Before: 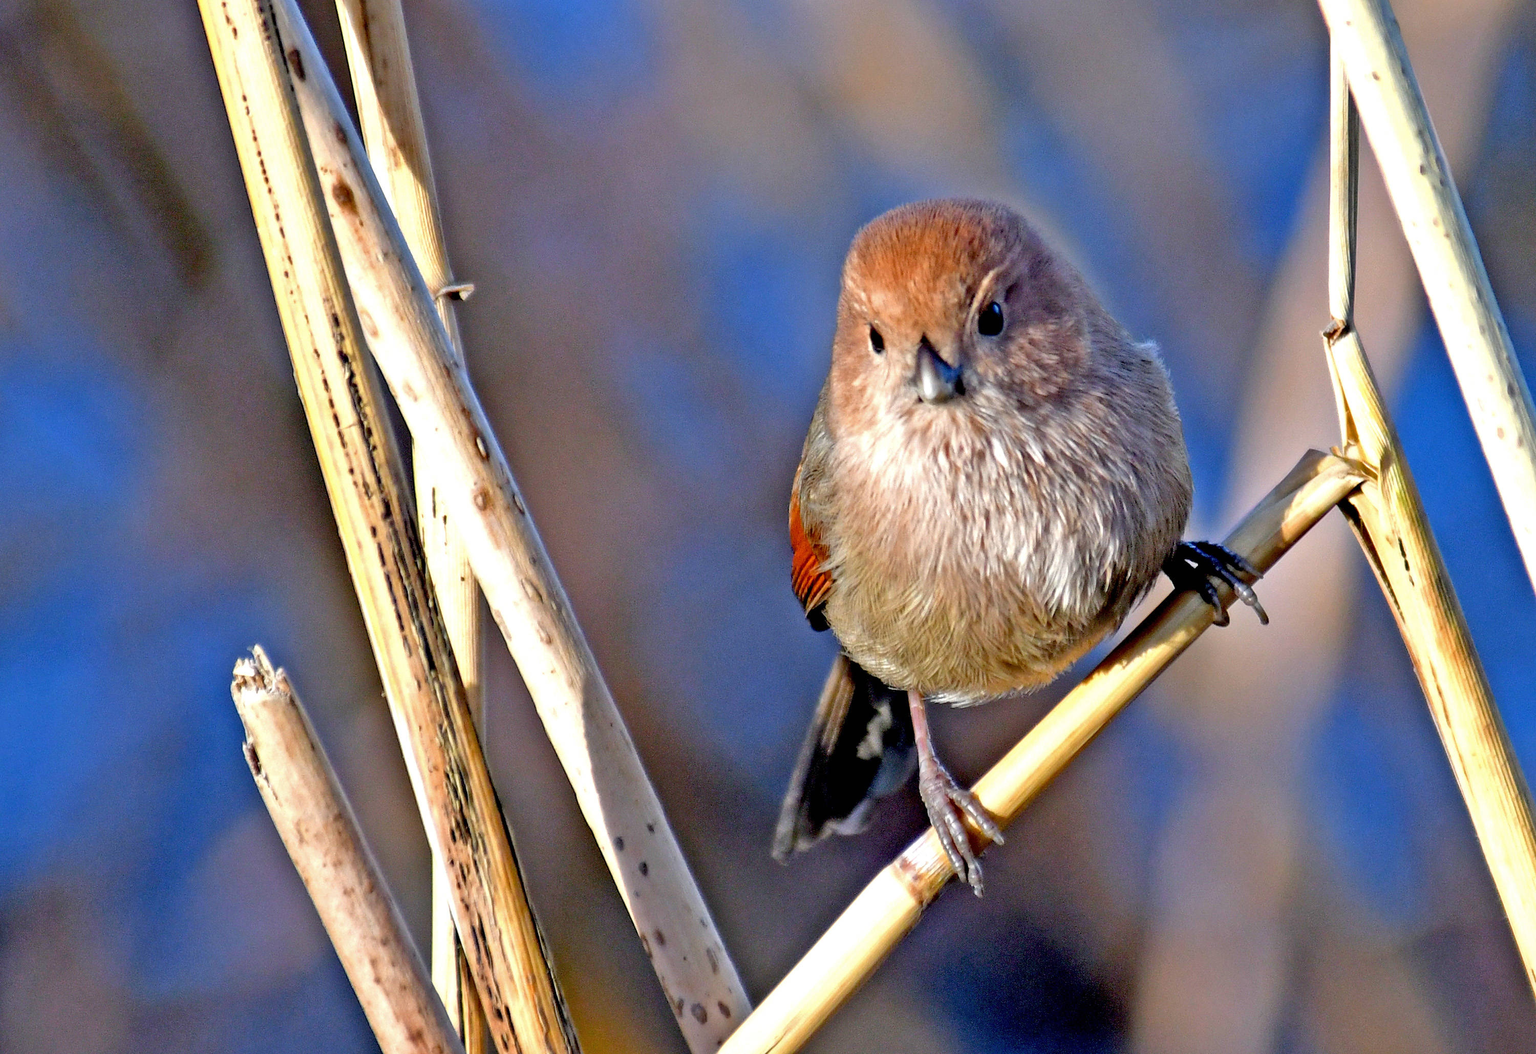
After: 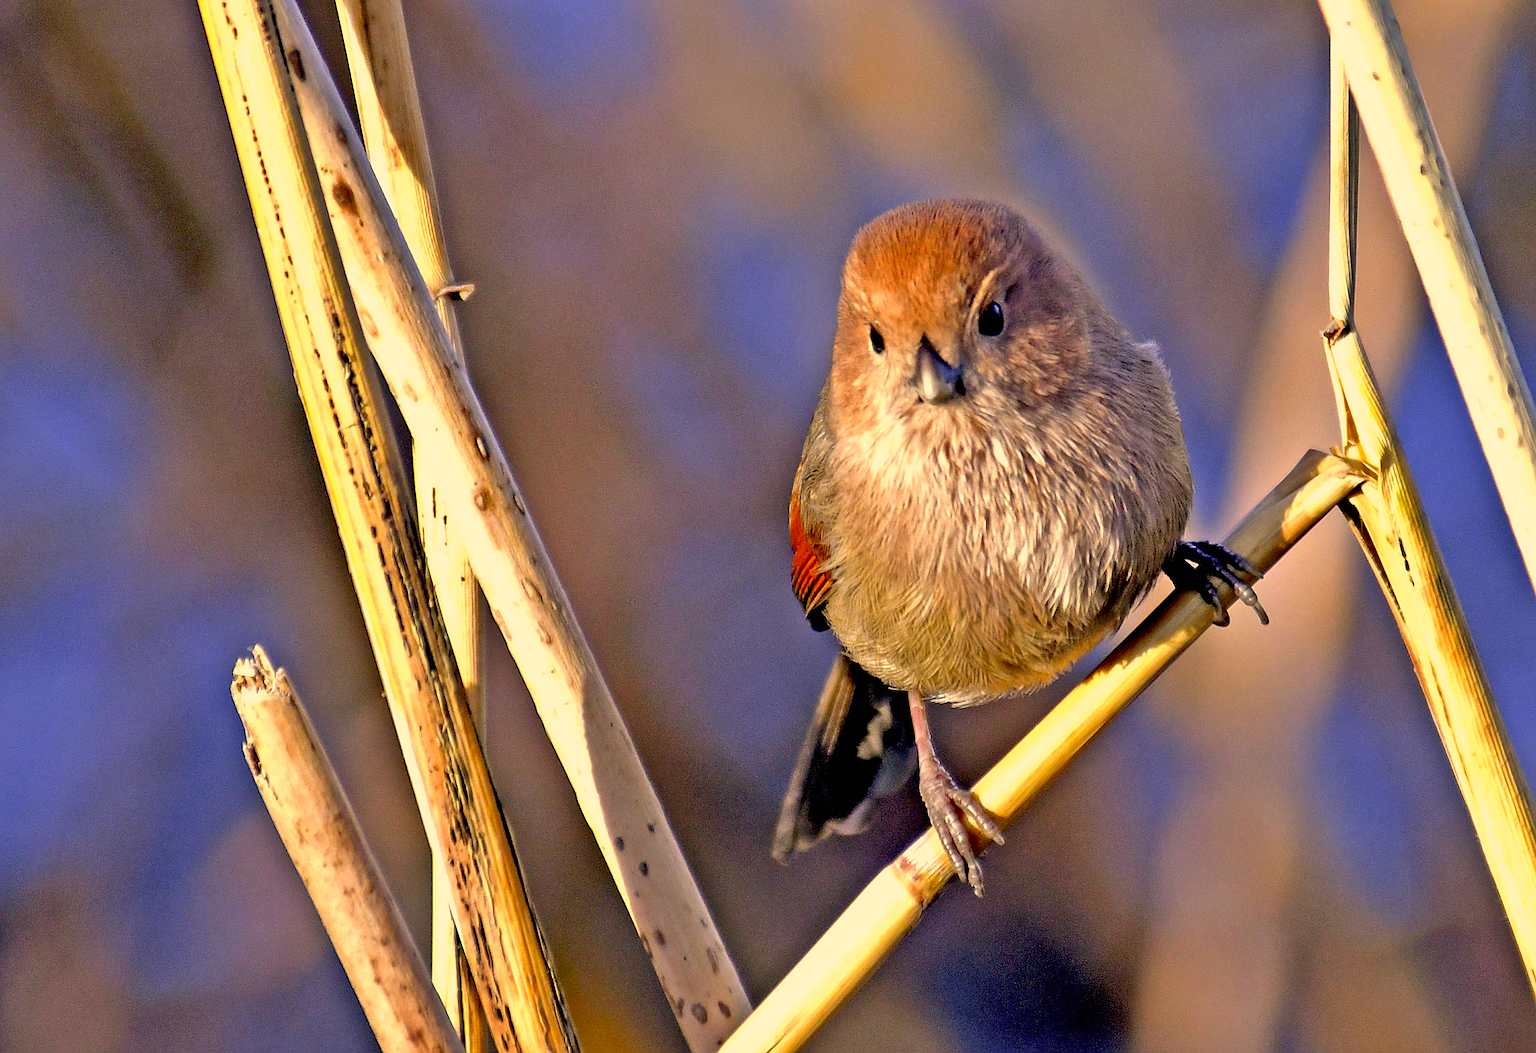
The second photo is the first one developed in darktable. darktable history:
sharpen: on, module defaults
color correction: highlights a* 15, highlights b* 31.55
shadows and highlights: shadows 22.7, highlights -48.71, soften with gaussian
